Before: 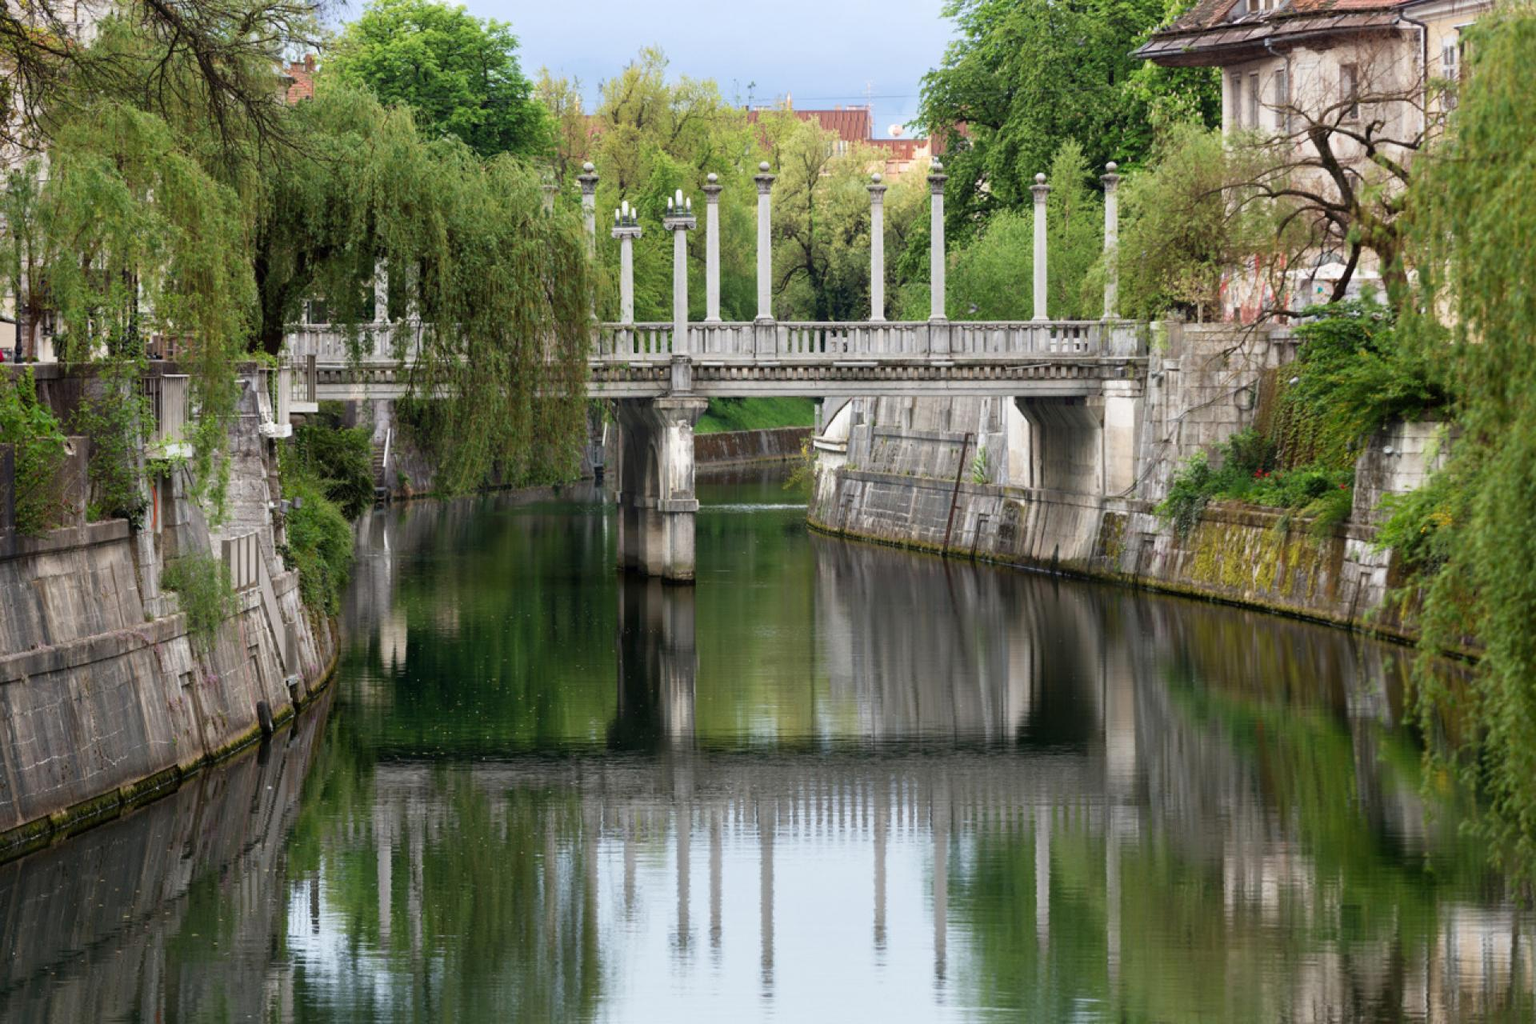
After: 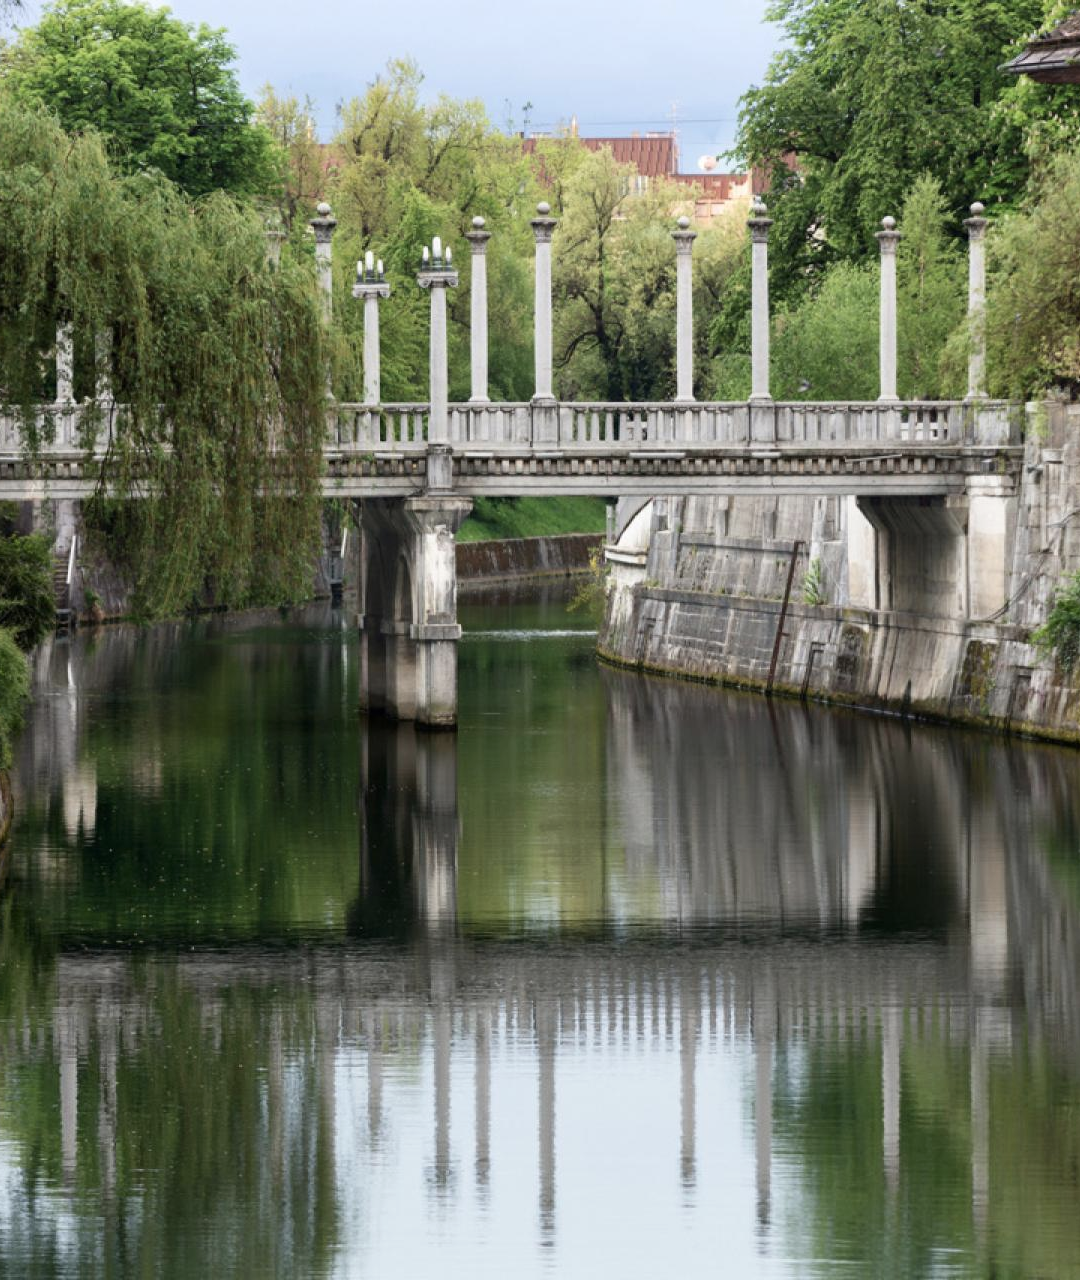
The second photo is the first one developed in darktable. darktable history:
crop: left 21.496%, right 22.254%
contrast brightness saturation: contrast 0.11, saturation -0.17
